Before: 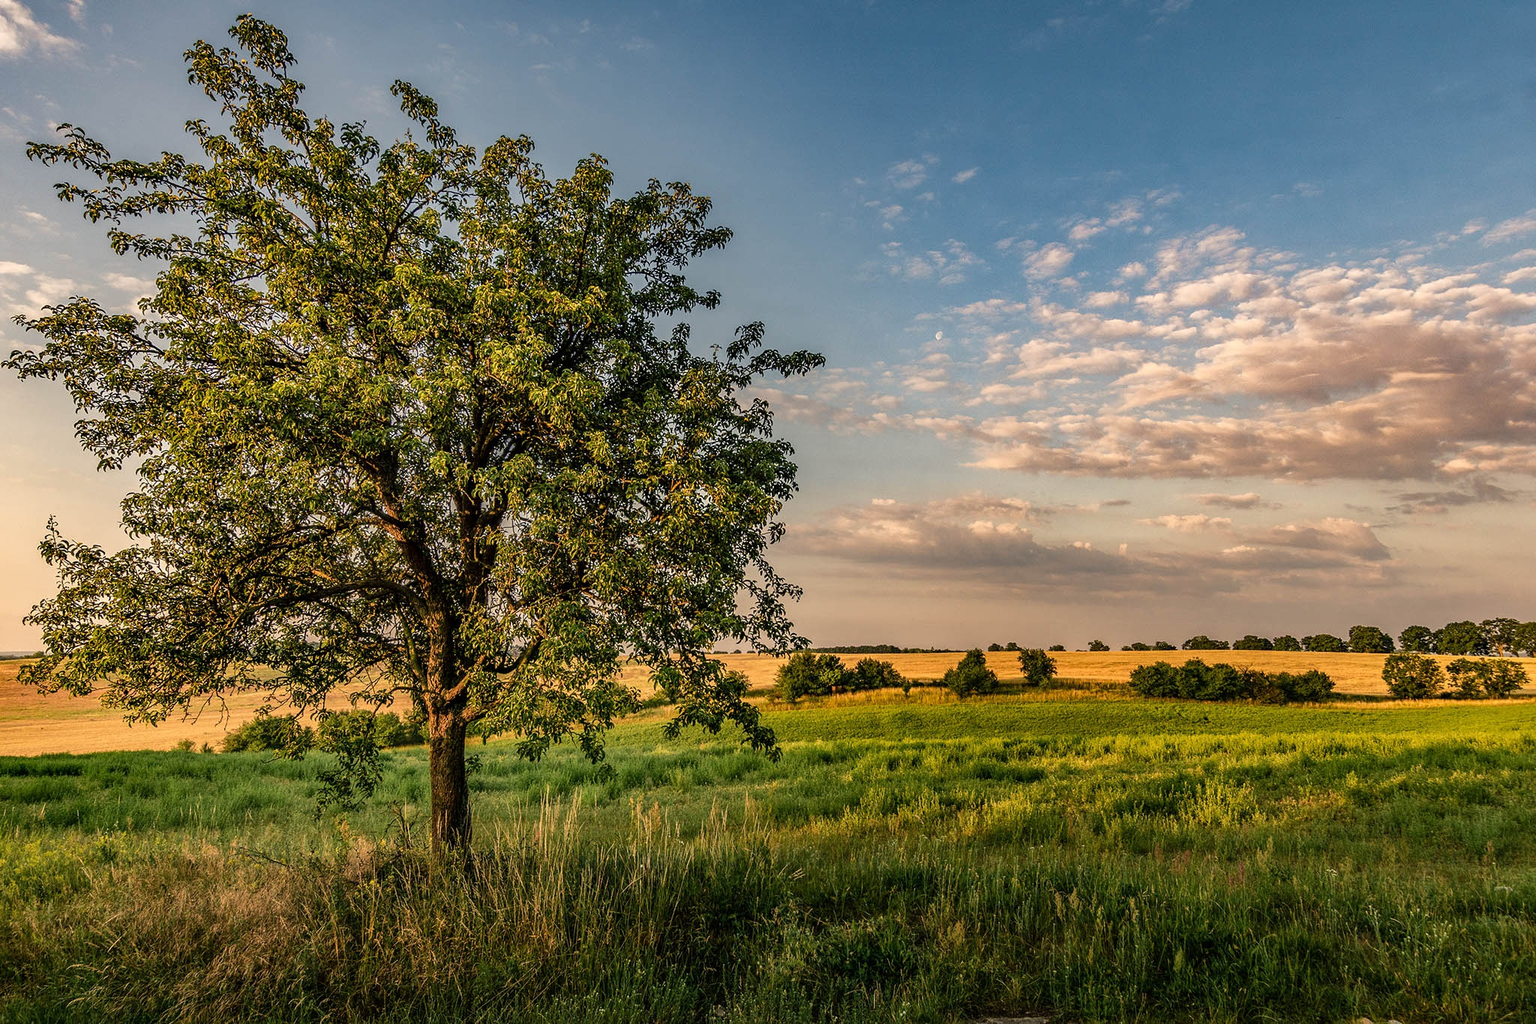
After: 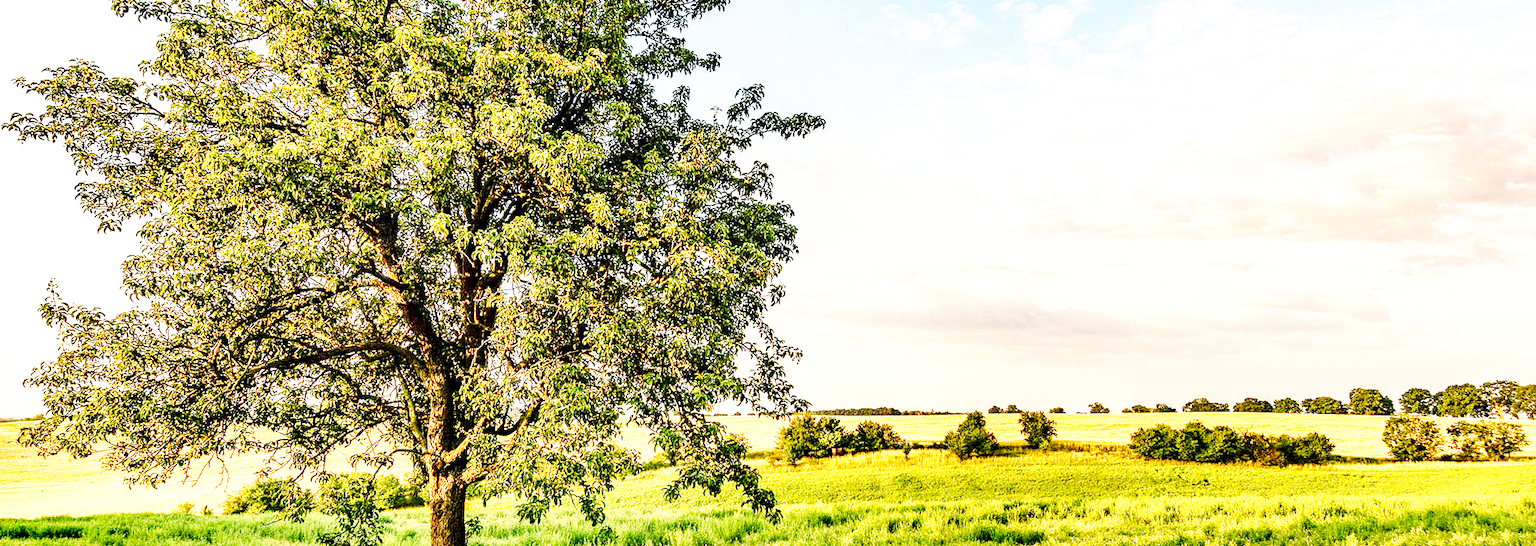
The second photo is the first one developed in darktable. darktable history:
base curve: curves: ch0 [(0, 0) (0.007, 0.004) (0.027, 0.03) (0.046, 0.07) (0.207, 0.54) (0.442, 0.872) (0.673, 0.972) (1, 1)], fusion 1, exposure shift 0.574, preserve colors none
crop and rotate: top 23.257%, bottom 23.348%
tone equalizer: on, module defaults
exposure: exposure 1.001 EV, compensate highlight preservation false
